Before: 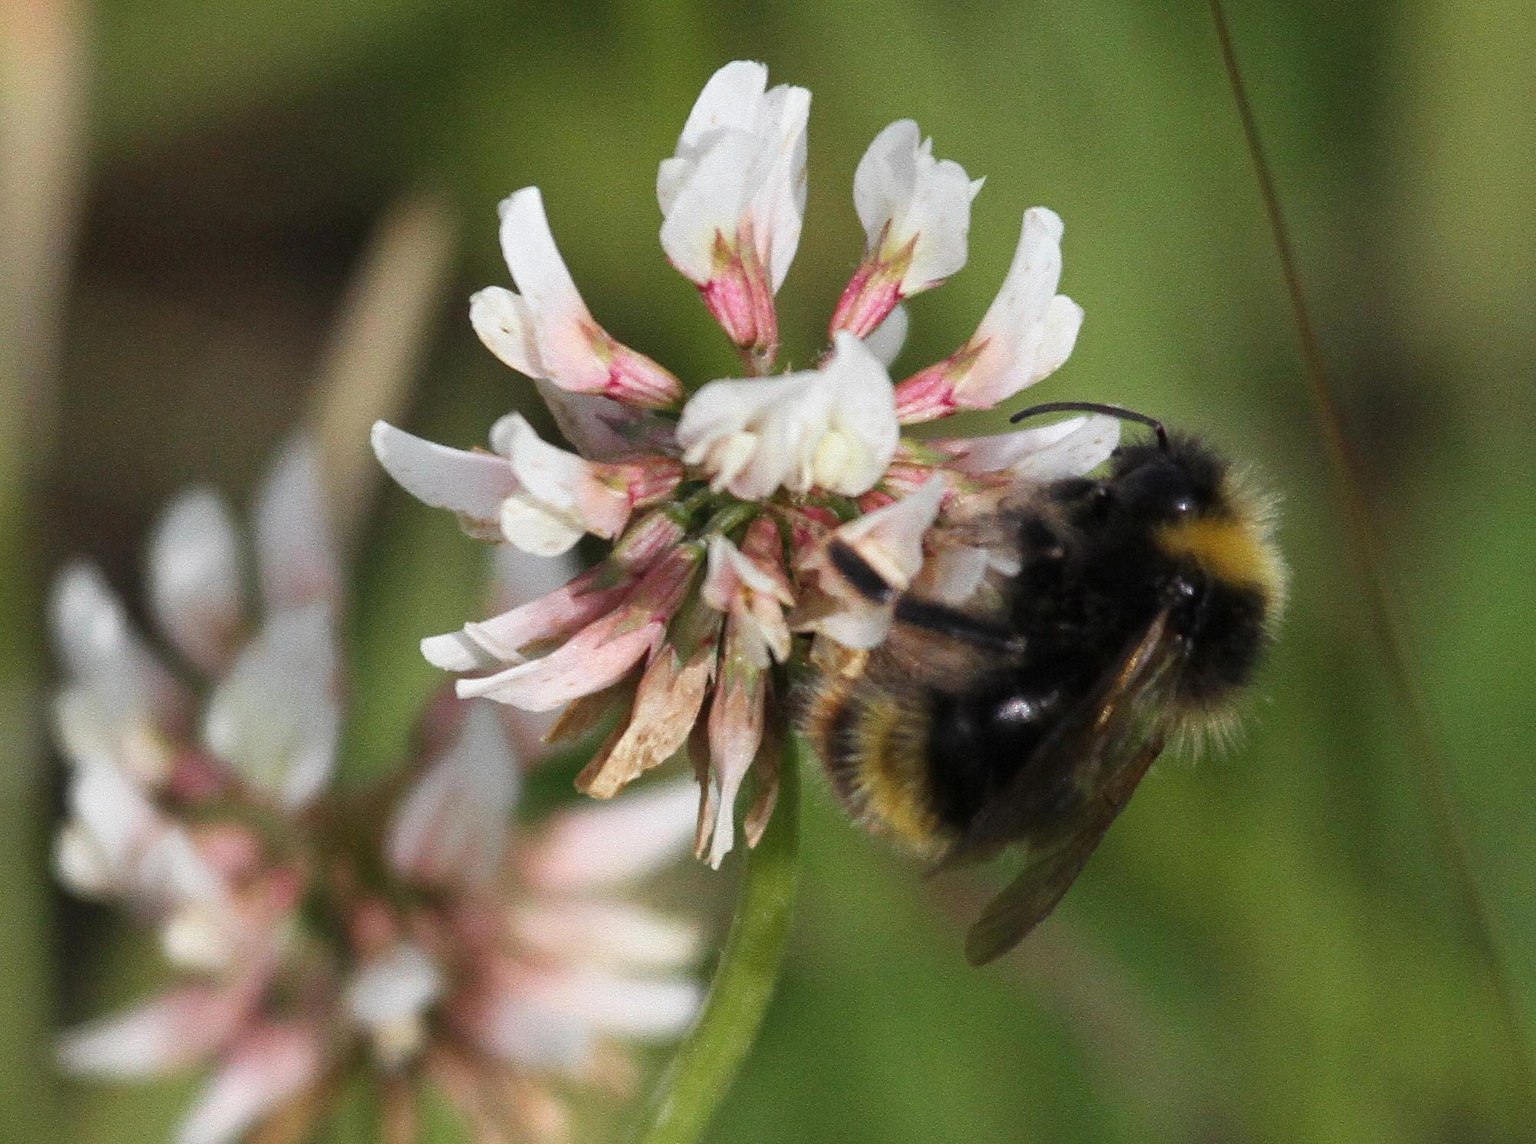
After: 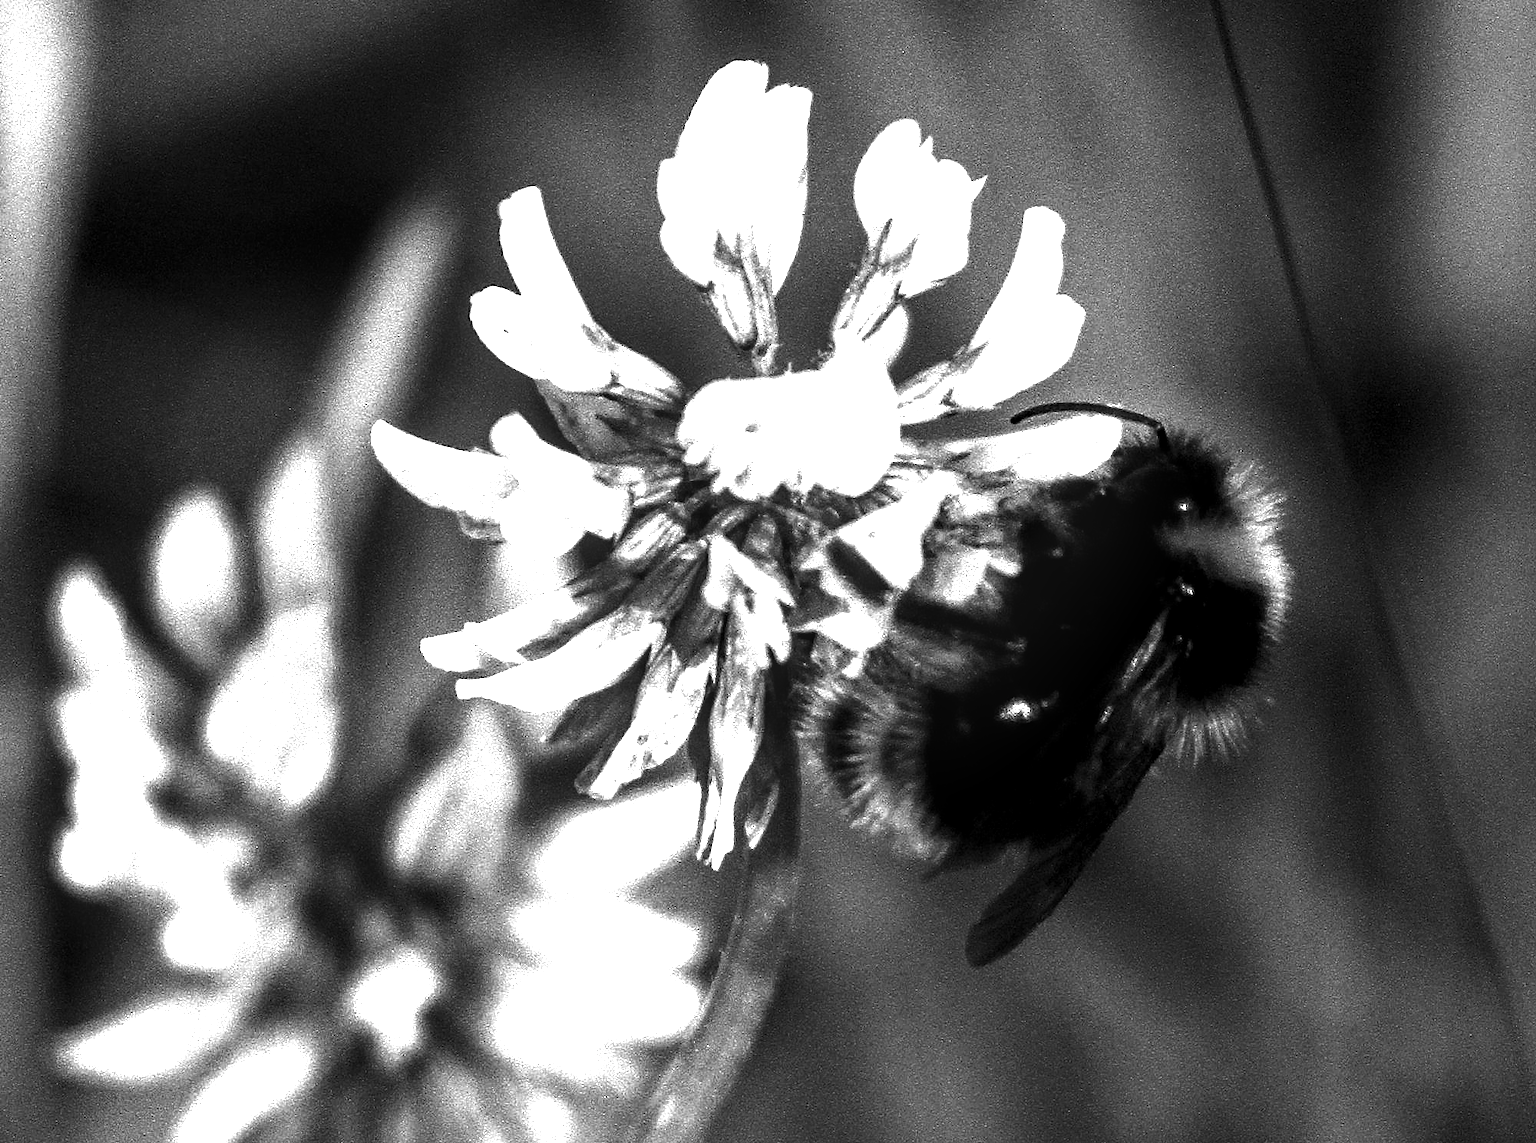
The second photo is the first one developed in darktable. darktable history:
tone equalizer: -8 EV -0.769 EV, -7 EV -0.673 EV, -6 EV -0.575 EV, -5 EV -0.397 EV, -3 EV 0.367 EV, -2 EV 0.6 EV, -1 EV 0.69 EV, +0 EV 0.734 EV
exposure: exposure 0.644 EV, compensate highlight preservation false
local contrast: highlights 30%, detail 150%
color calibration: output gray [0.253, 0.26, 0.487, 0], illuminant as shot in camera, x 0.358, y 0.373, temperature 4628.91 K
color balance rgb: perceptual saturation grading › global saturation 0.246%, global vibrance 9.696%, contrast 14.383%, saturation formula JzAzBz (2021)
contrast brightness saturation: brightness -0.502
